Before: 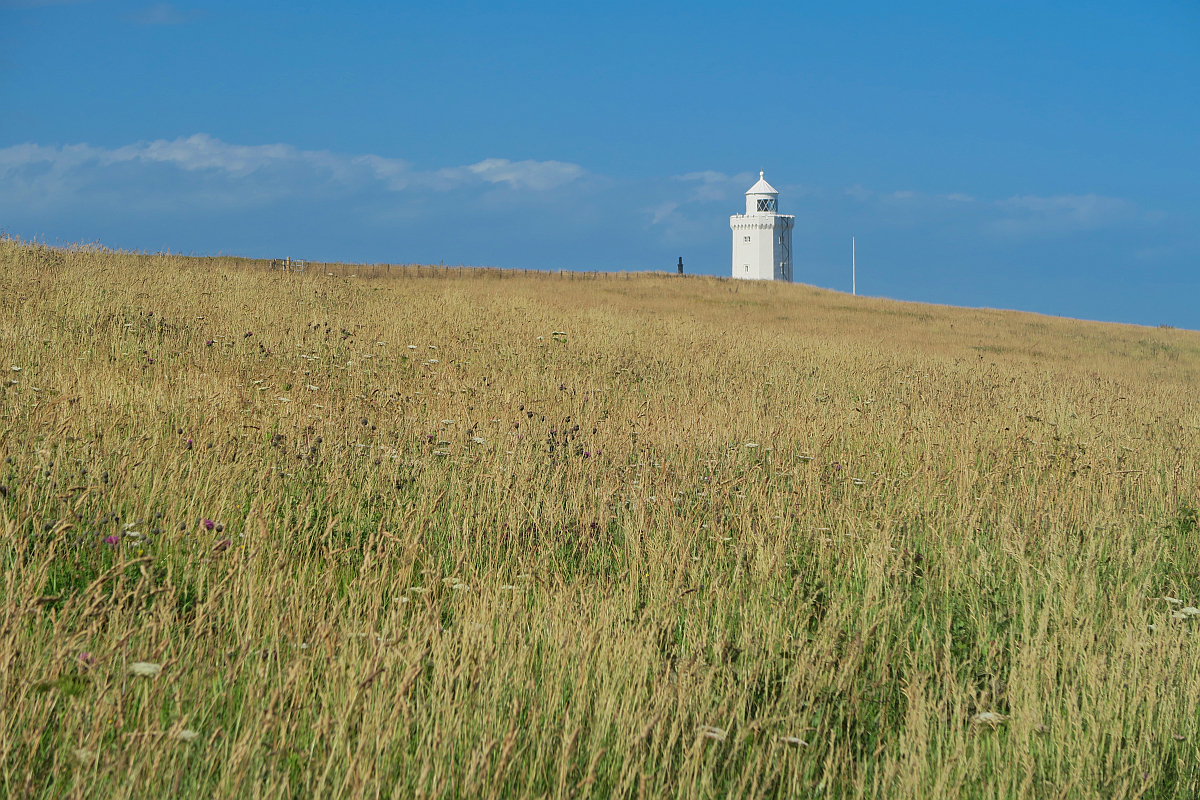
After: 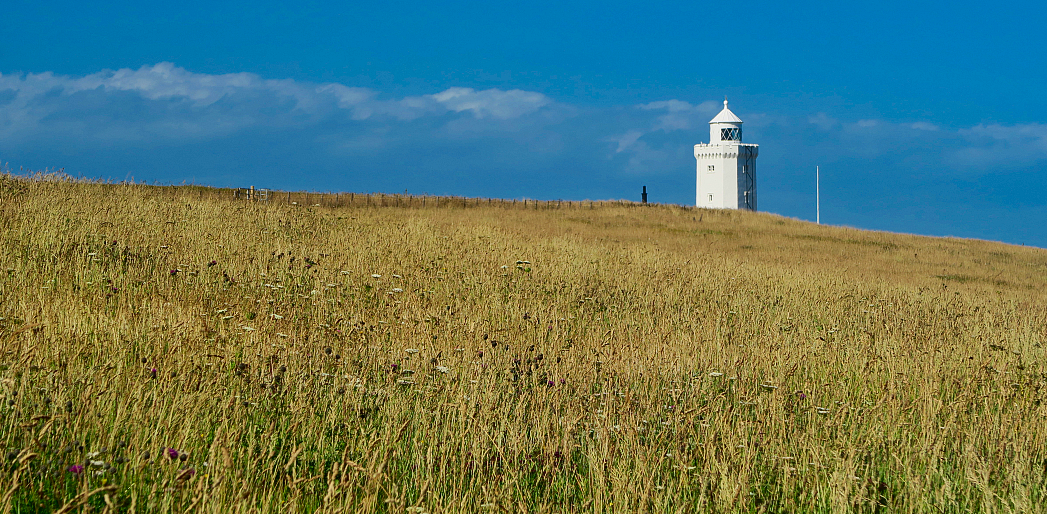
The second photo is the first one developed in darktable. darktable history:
crop: left 3.039%, top 8.931%, right 9.677%, bottom 26.789%
contrast brightness saturation: contrast 0.225, brightness -0.185, saturation 0.236
